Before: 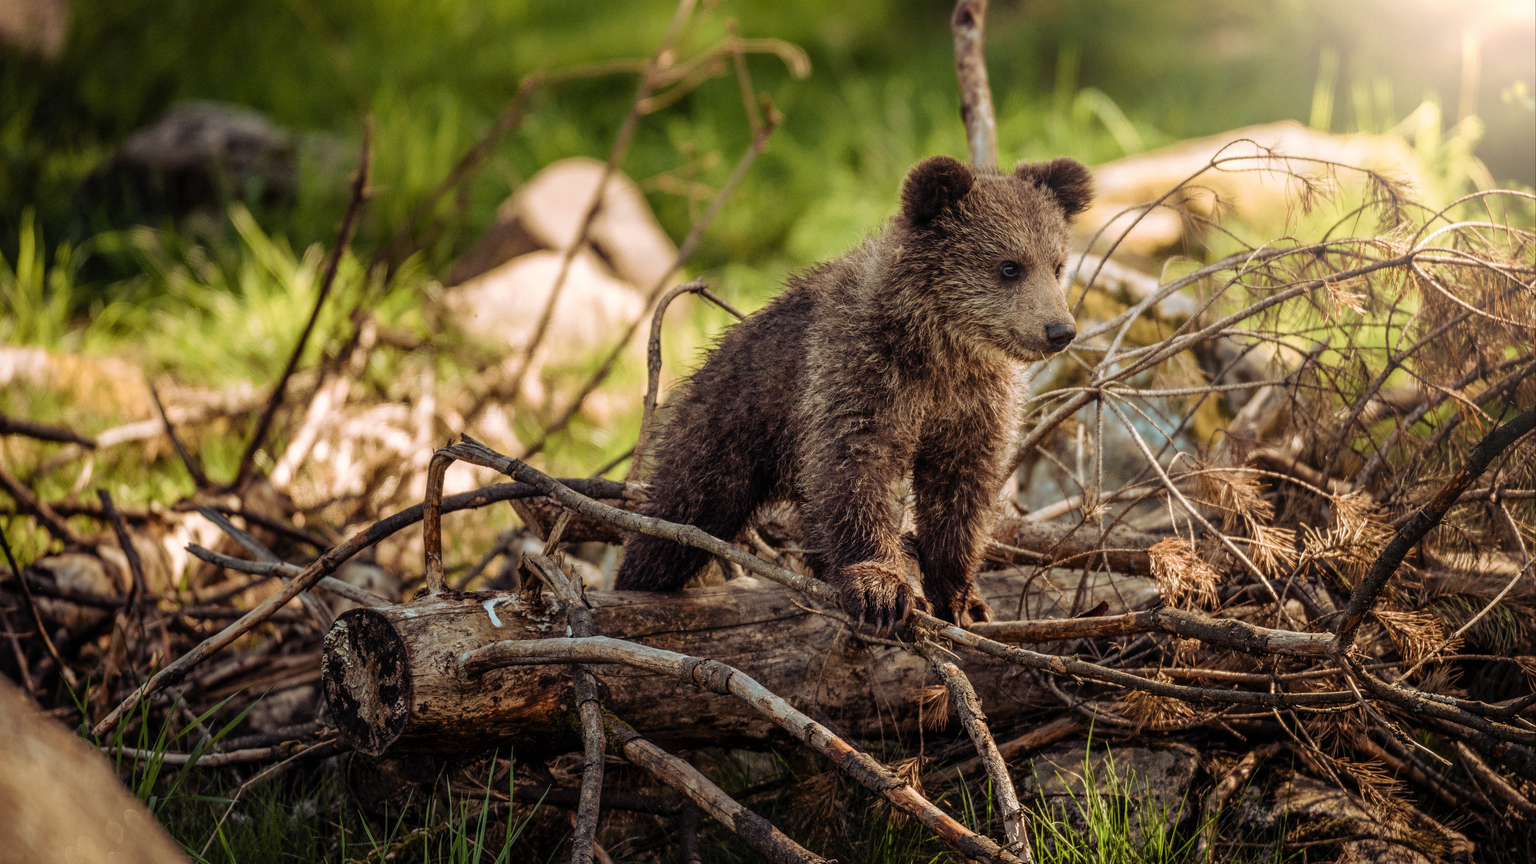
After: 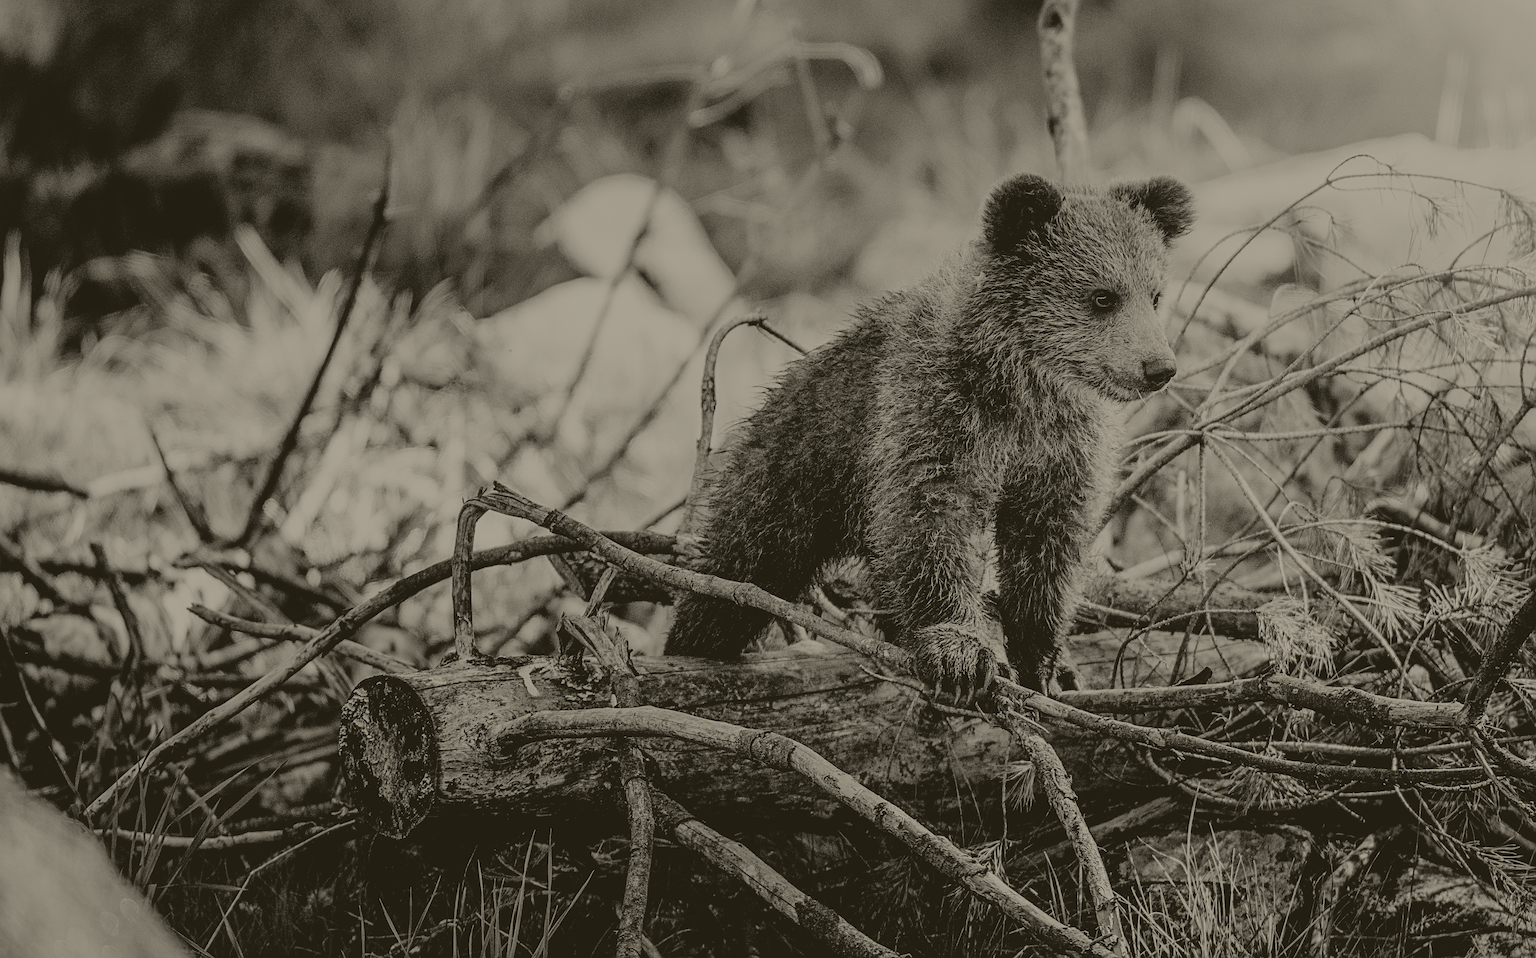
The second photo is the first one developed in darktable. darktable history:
white balance: red 1.009, blue 1.027
crop and rotate: left 1.088%, right 8.807%
colorize: hue 41.44°, saturation 22%, source mix 60%, lightness 10.61%
exposure: black level correction 0.002, exposure 0.15 EV, compensate highlight preservation false
sharpen: radius 3.025, amount 0.757
contrast brightness saturation: brightness 0.28
filmic rgb: black relative exposure -5 EV, hardness 2.88, contrast 1.3, highlights saturation mix -30%
color calibration: x 0.37, y 0.377, temperature 4289.93 K
